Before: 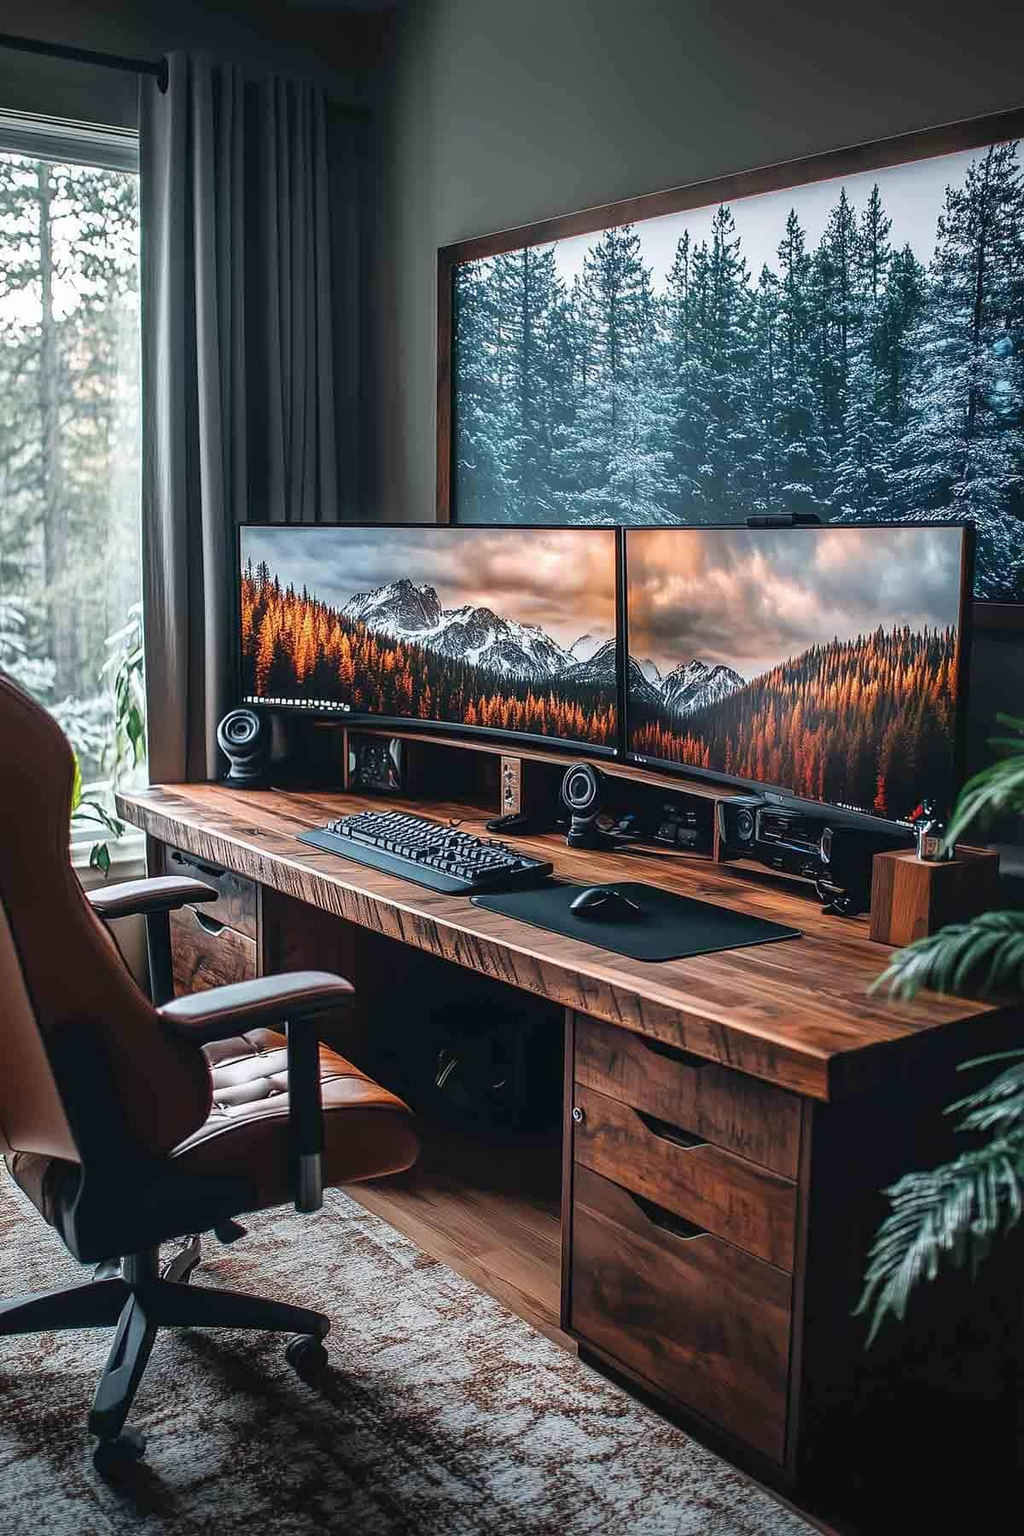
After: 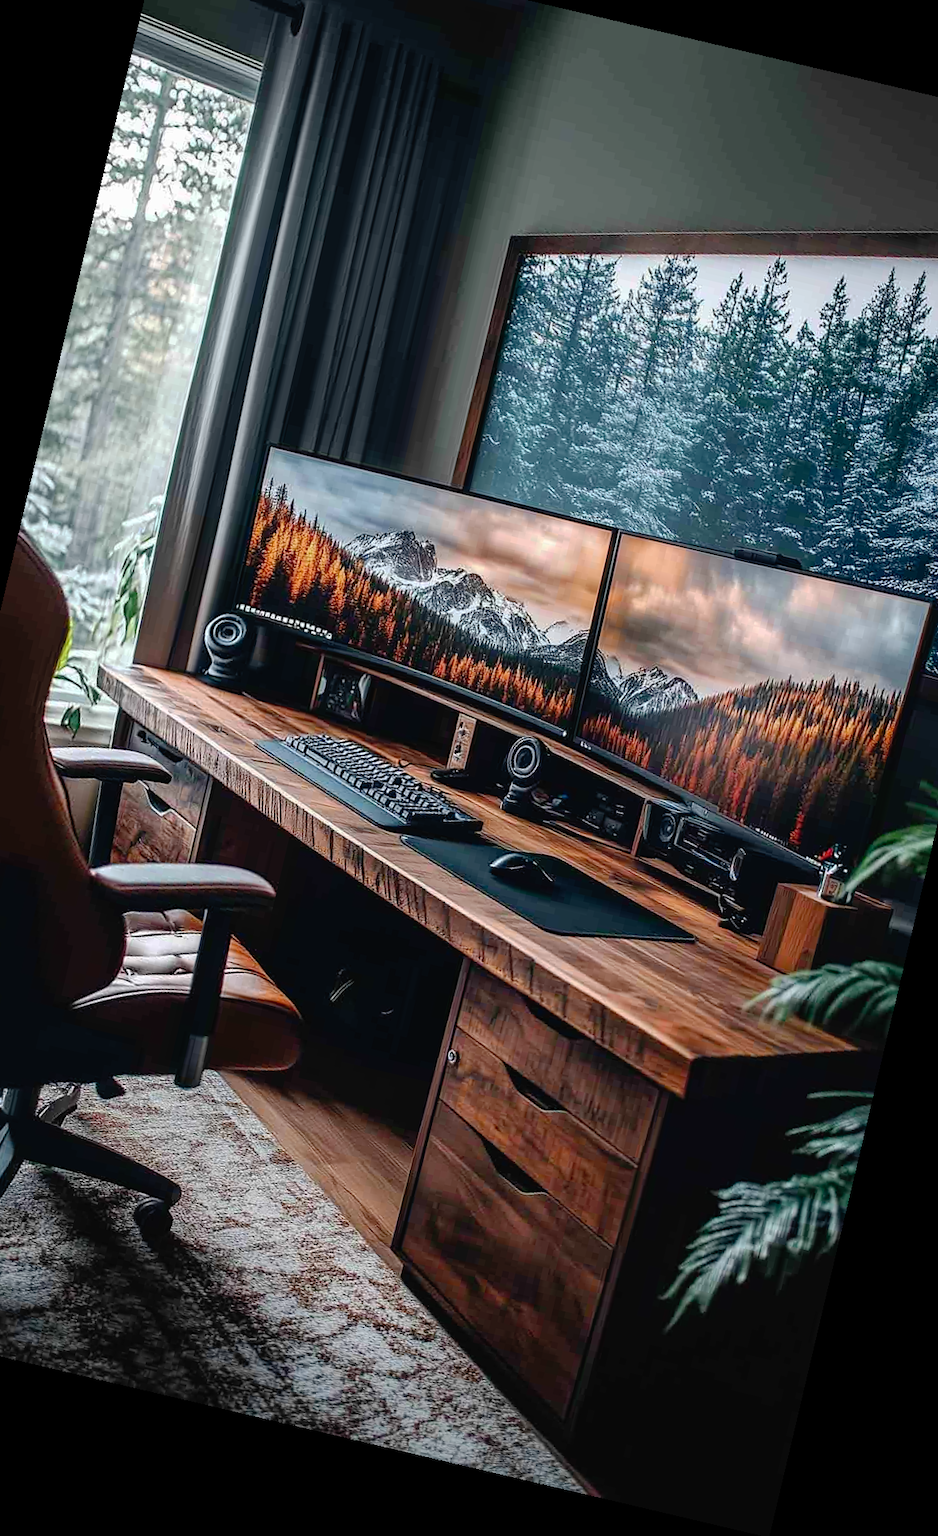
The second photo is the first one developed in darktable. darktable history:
rotate and perspective: rotation 13.27°, automatic cropping off
tone curve: curves: ch0 [(0, 0) (0.003, 0.018) (0.011, 0.019) (0.025, 0.02) (0.044, 0.024) (0.069, 0.034) (0.1, 0.049) (0.136, 0.082) (0.177, 0.136) (0.224, 0.196) (0.277, 0.263) (0.335, 0.329) (0.399, 0.401) (0.468, 0.473) (0.543, 0.546) (0.623, 0.625) (0.709, 0.698) (0.801, 0.779) (0.898, 0.867) (1, 1)], preserve colors none
crop and rotate: left 13.15%, top 5.251%, right 12.609%
